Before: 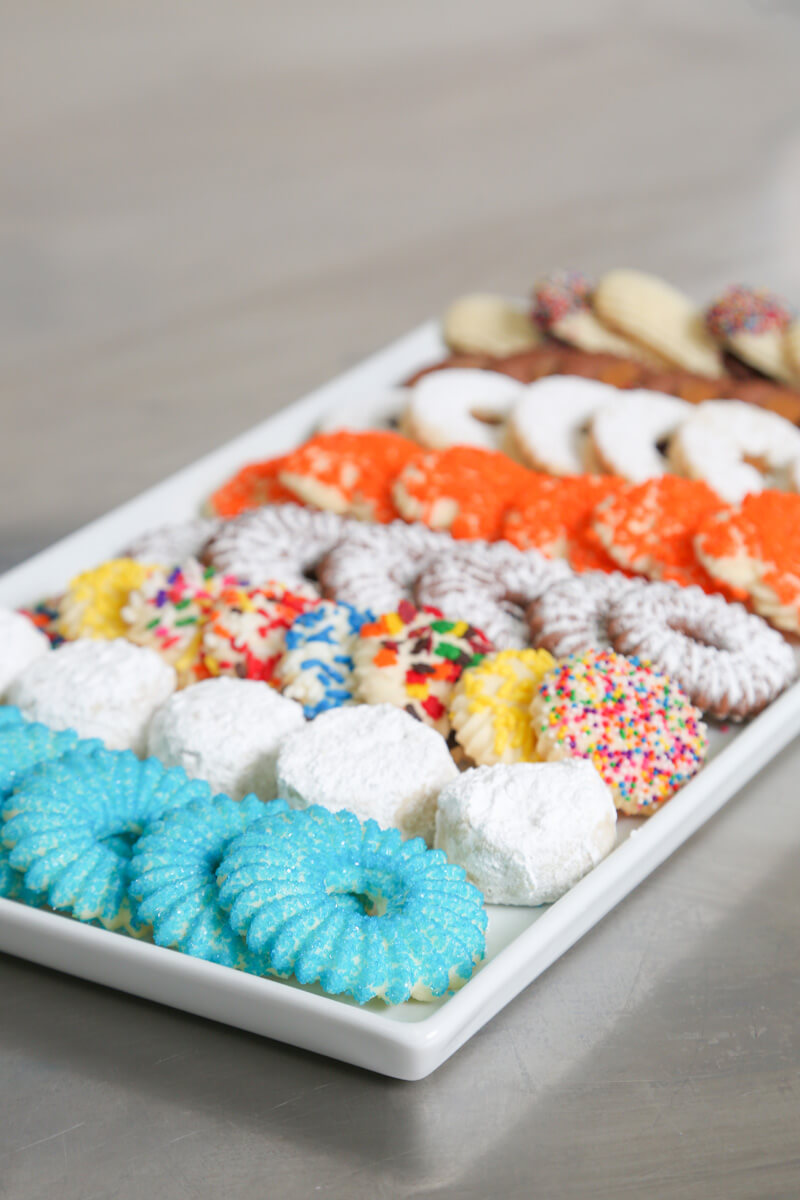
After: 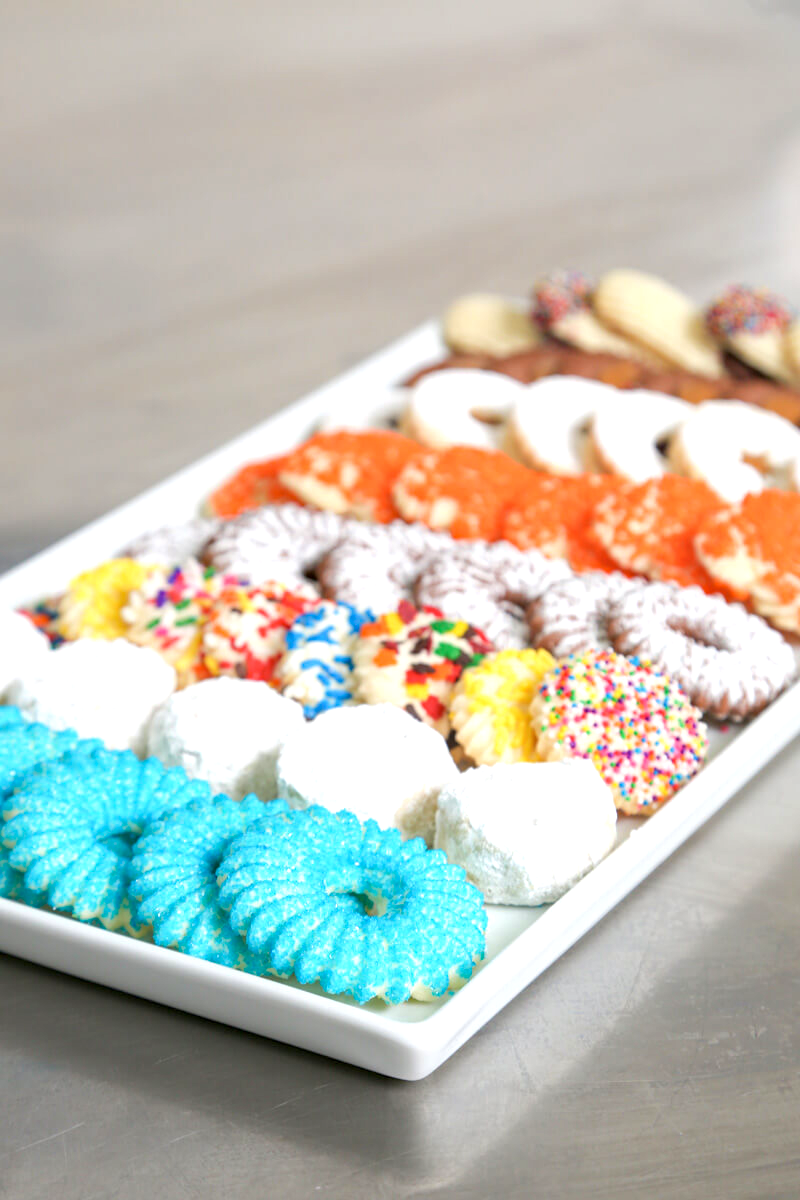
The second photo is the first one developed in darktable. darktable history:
haze removal: compatibility mode true, adaptive false
exposure: black level correction -0.002, exposure 0.54 EV, compensate highlight preservation false
color zones: curves: ch1 [(0, 0.469) (0.01, 0.469) (0.12, 0.446) (0.248, 0.469) (0.5, 0.5) (0.748, 0.5) (0.99, 0.469) (1, 0.469)]
